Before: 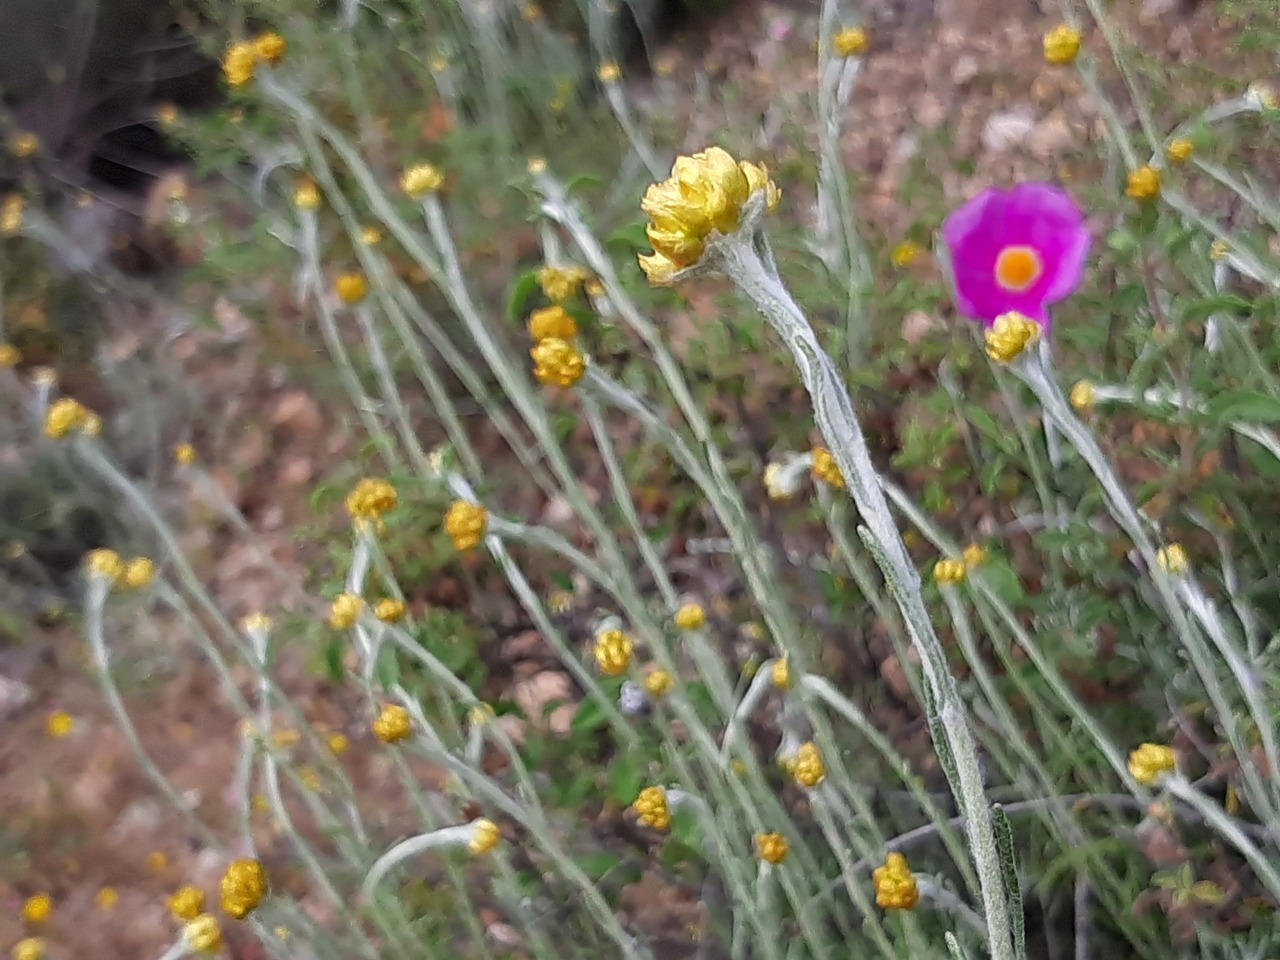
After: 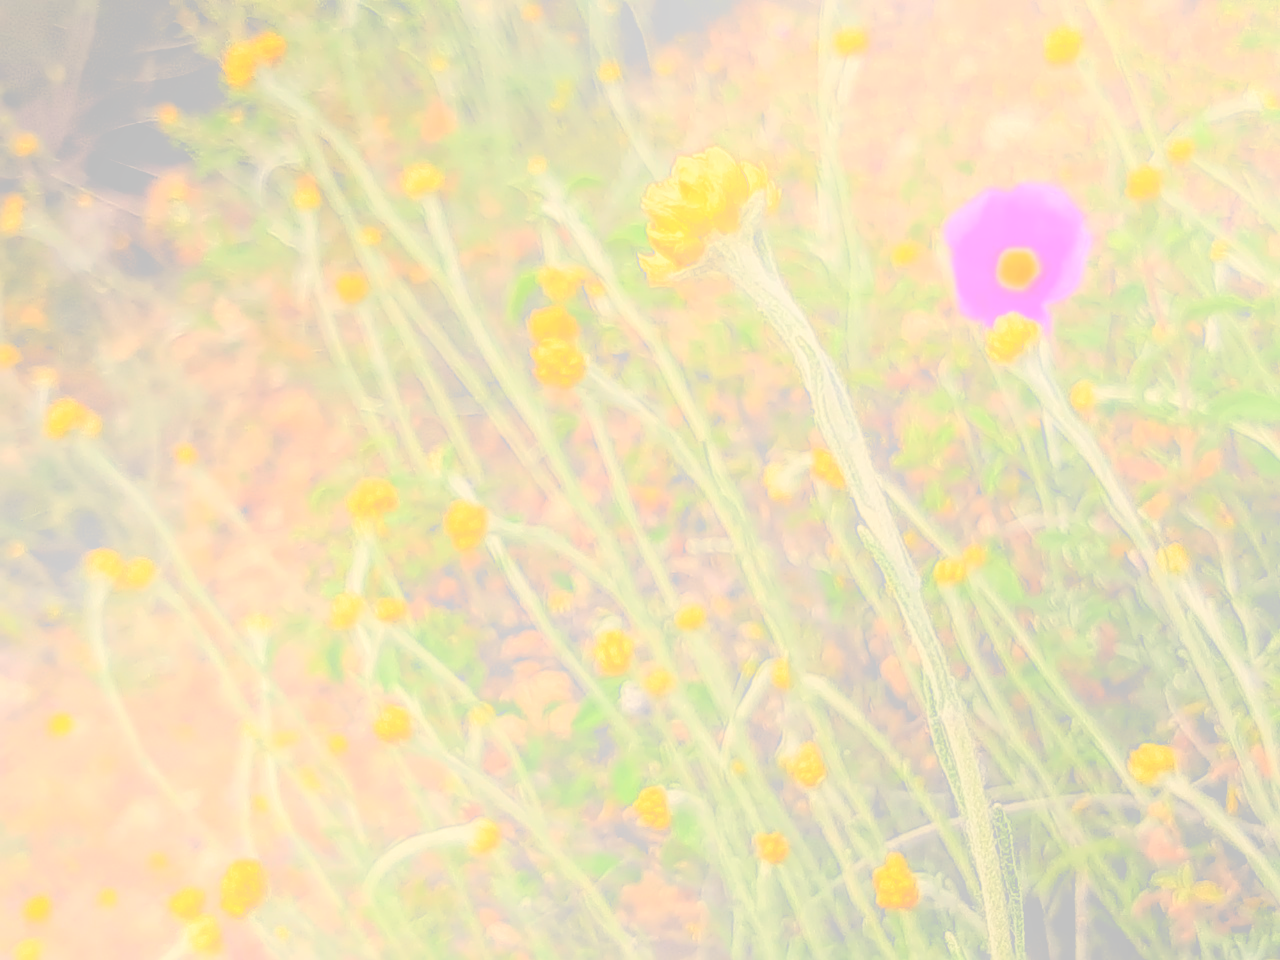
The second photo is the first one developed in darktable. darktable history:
sharpen: on, module defaults
bloom: size 85%, threshold 5%, strength 85%
white balance: red 1.08, blue 0.791
filmic rgb: black relative exposure -5 EV, hardness 2.88, contrast 1.2
exposure: exposure -0.151 EV, compensate highlight preservation false
local contrast: highlights 66%, shadows 33%, detail 166%, midtone range 0.2
